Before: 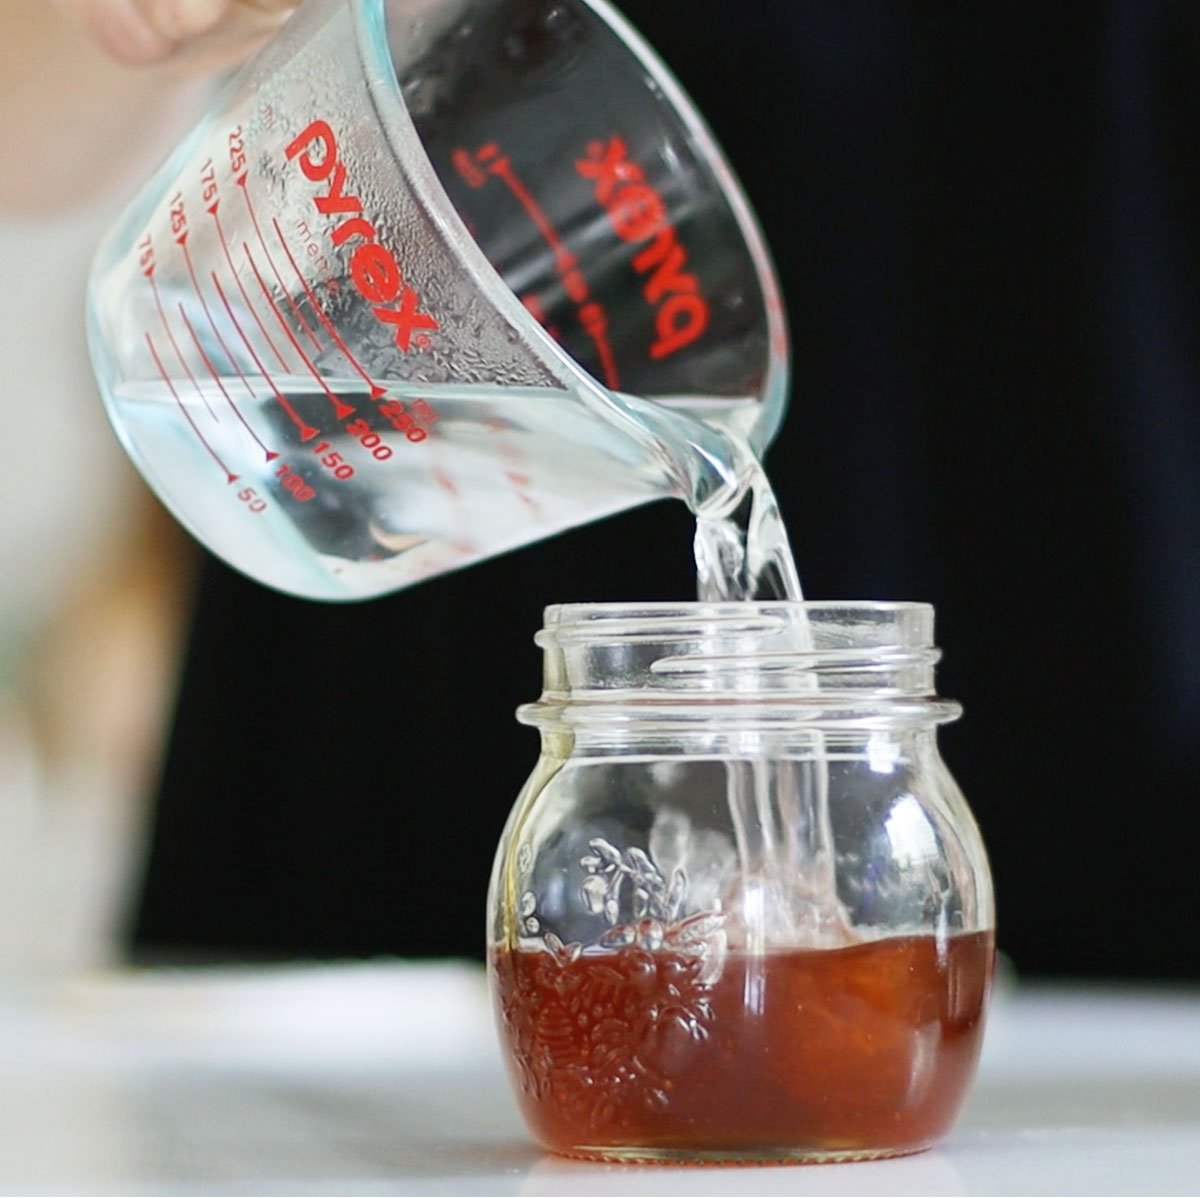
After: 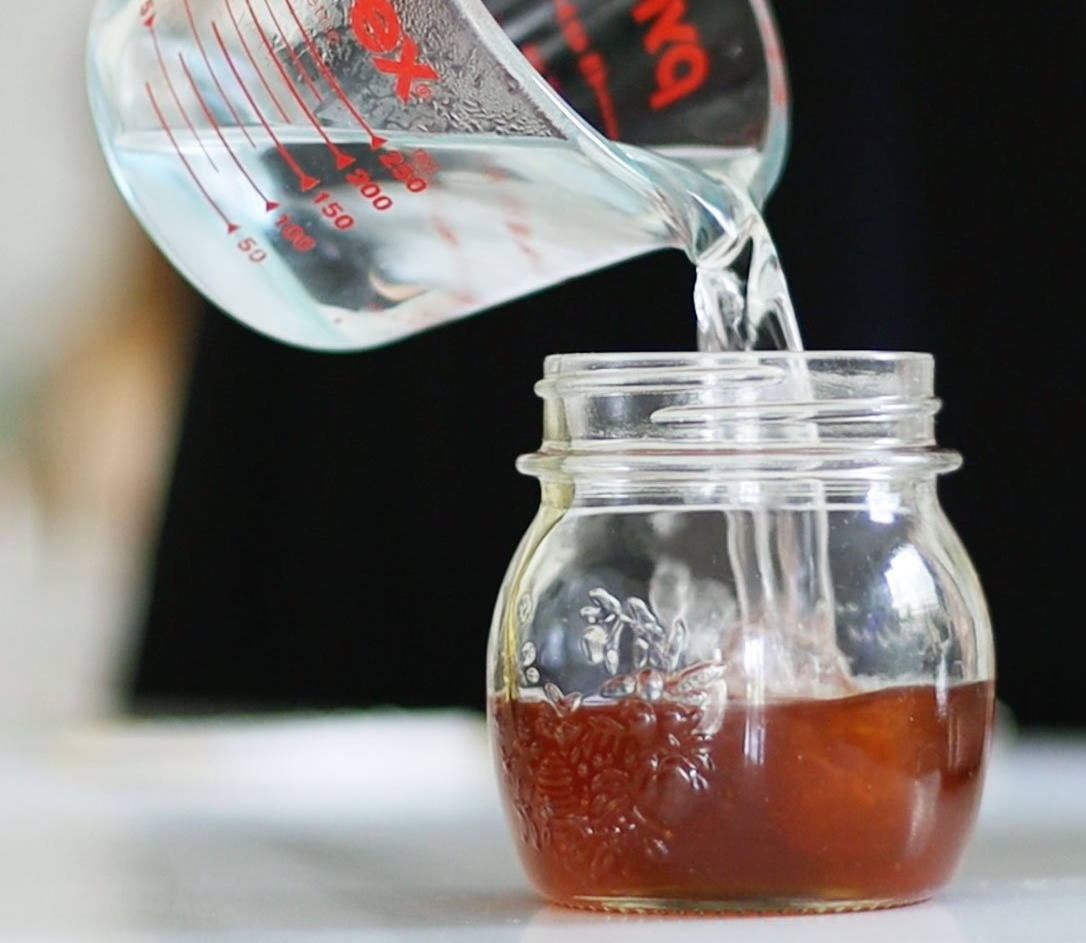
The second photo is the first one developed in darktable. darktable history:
crop: top 20.916%, right 9.437%, bottom 0.316%
exposure: compensate highlight preservation false
